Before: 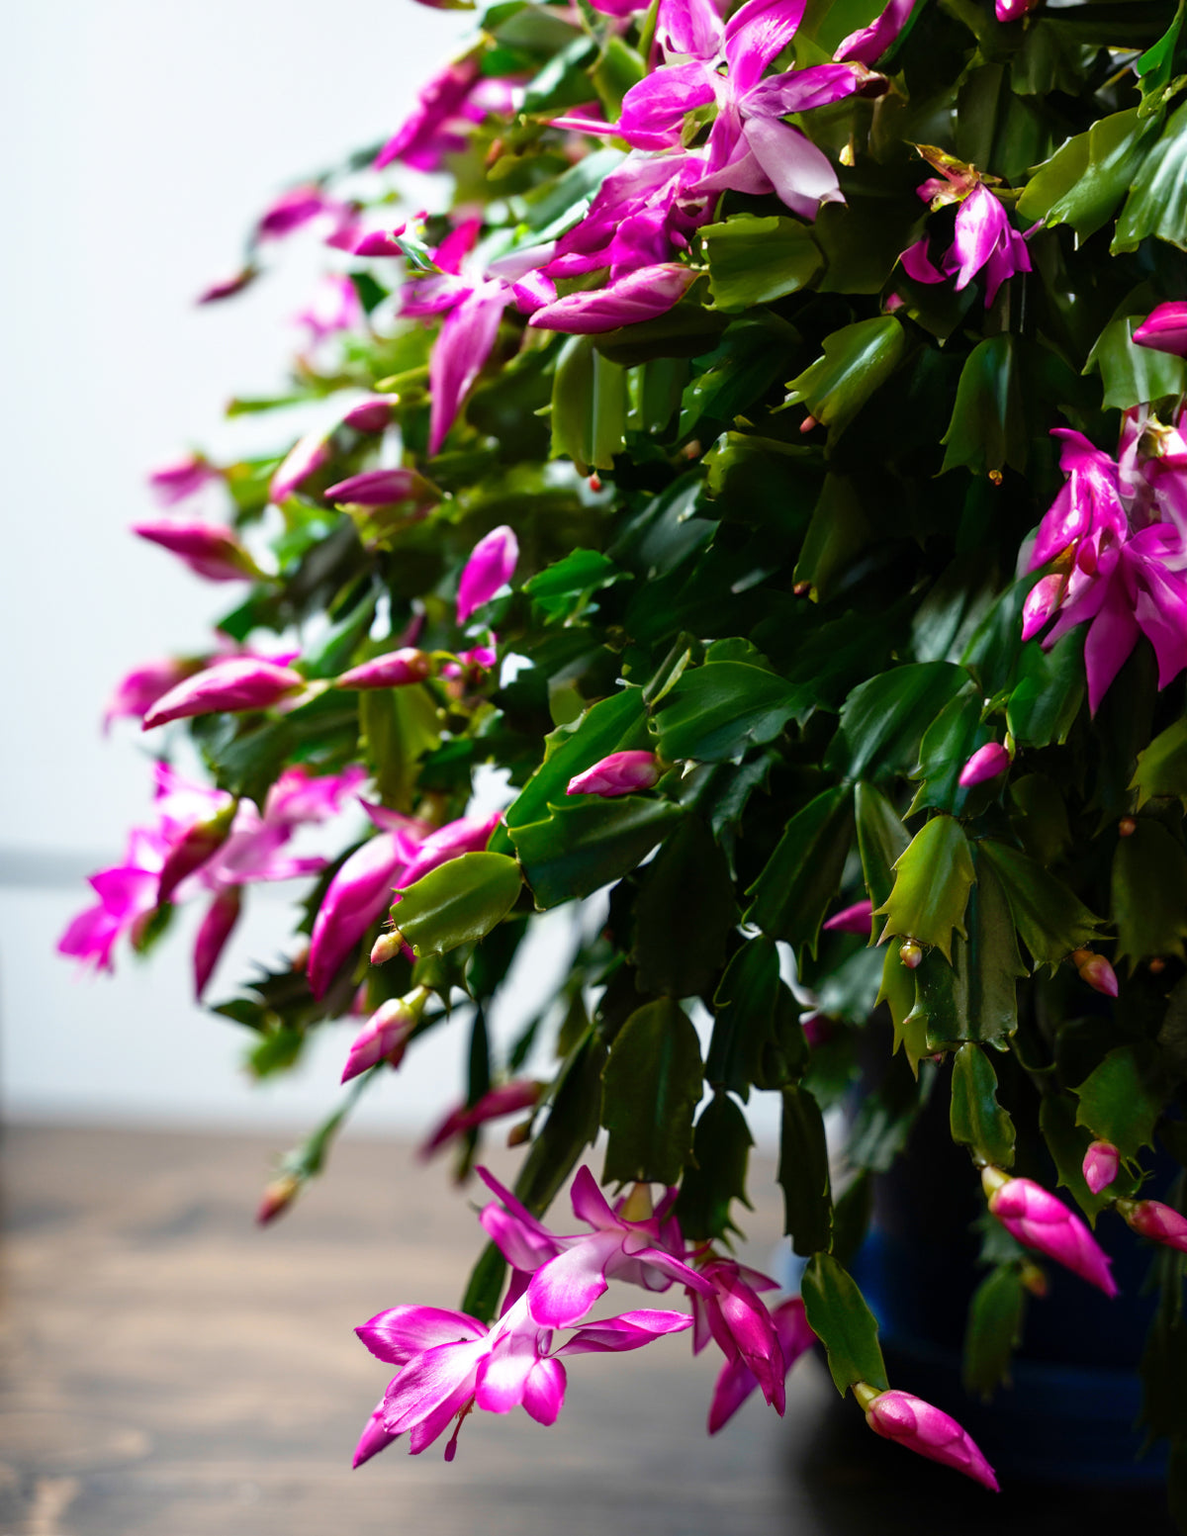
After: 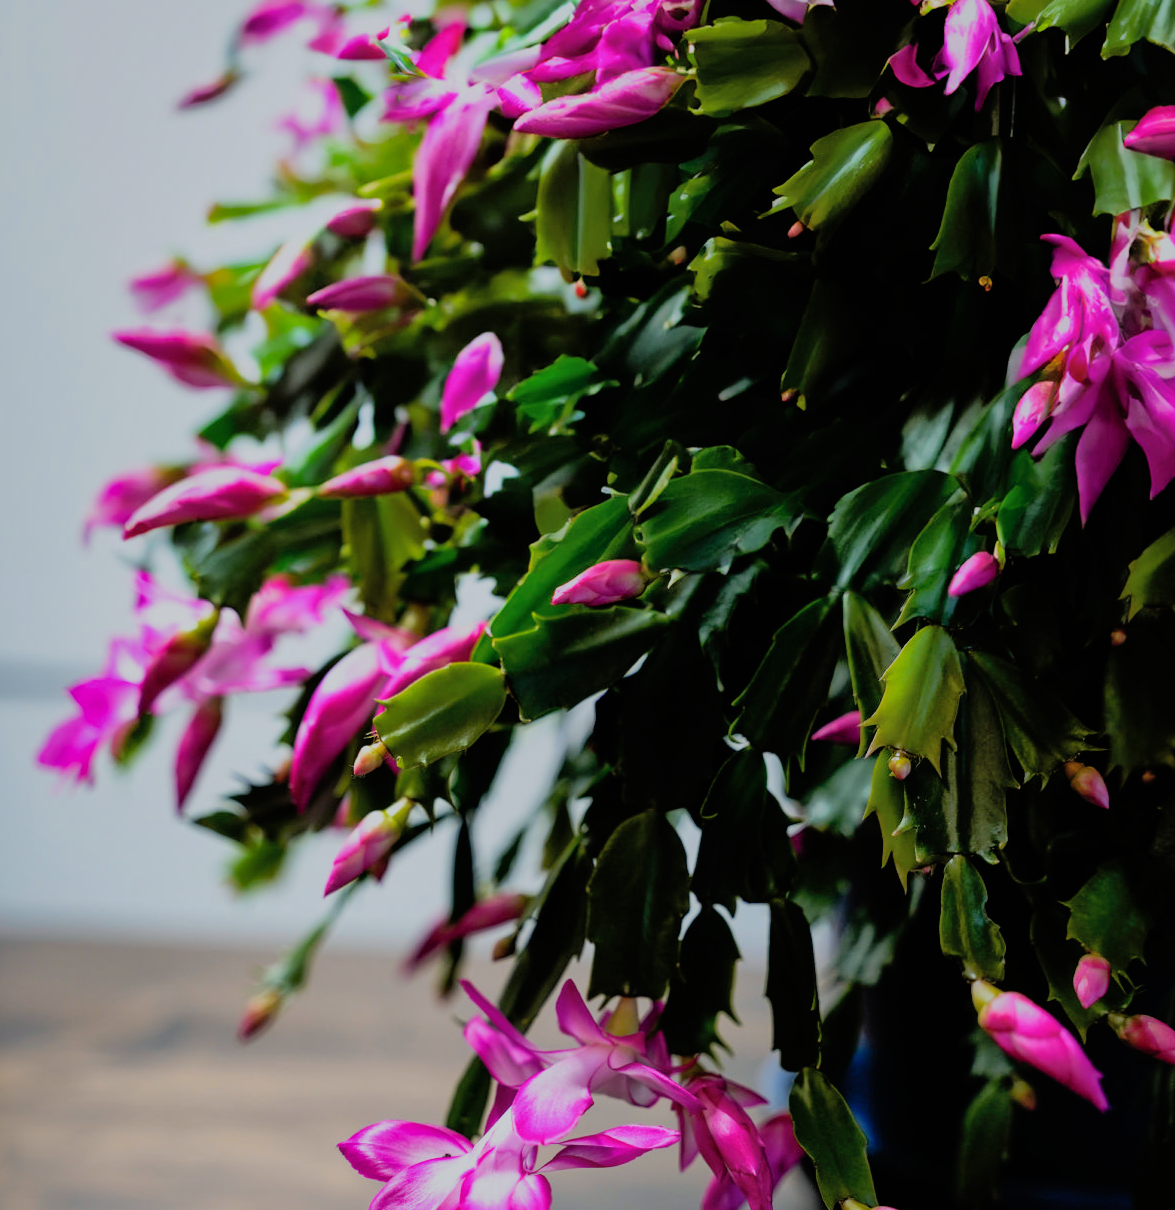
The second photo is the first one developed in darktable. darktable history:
filmic rgb: black relative exposure -7.75 EV, white relative exposure 4.4 EV, threshold 3 EV, hardness 3.76, latitude 50%, contrast 1.1, color science v5 (2021), contrast in shadows safe, contrast in highlights safe, enable highlight reconstruction true
crop and rotate: left 1.814%, top 12.818%, right 0.25%, bottom 9.225%
shadows and highlights: shadows 40, highlights -60
white balance: red 0.982, blue 1.018
